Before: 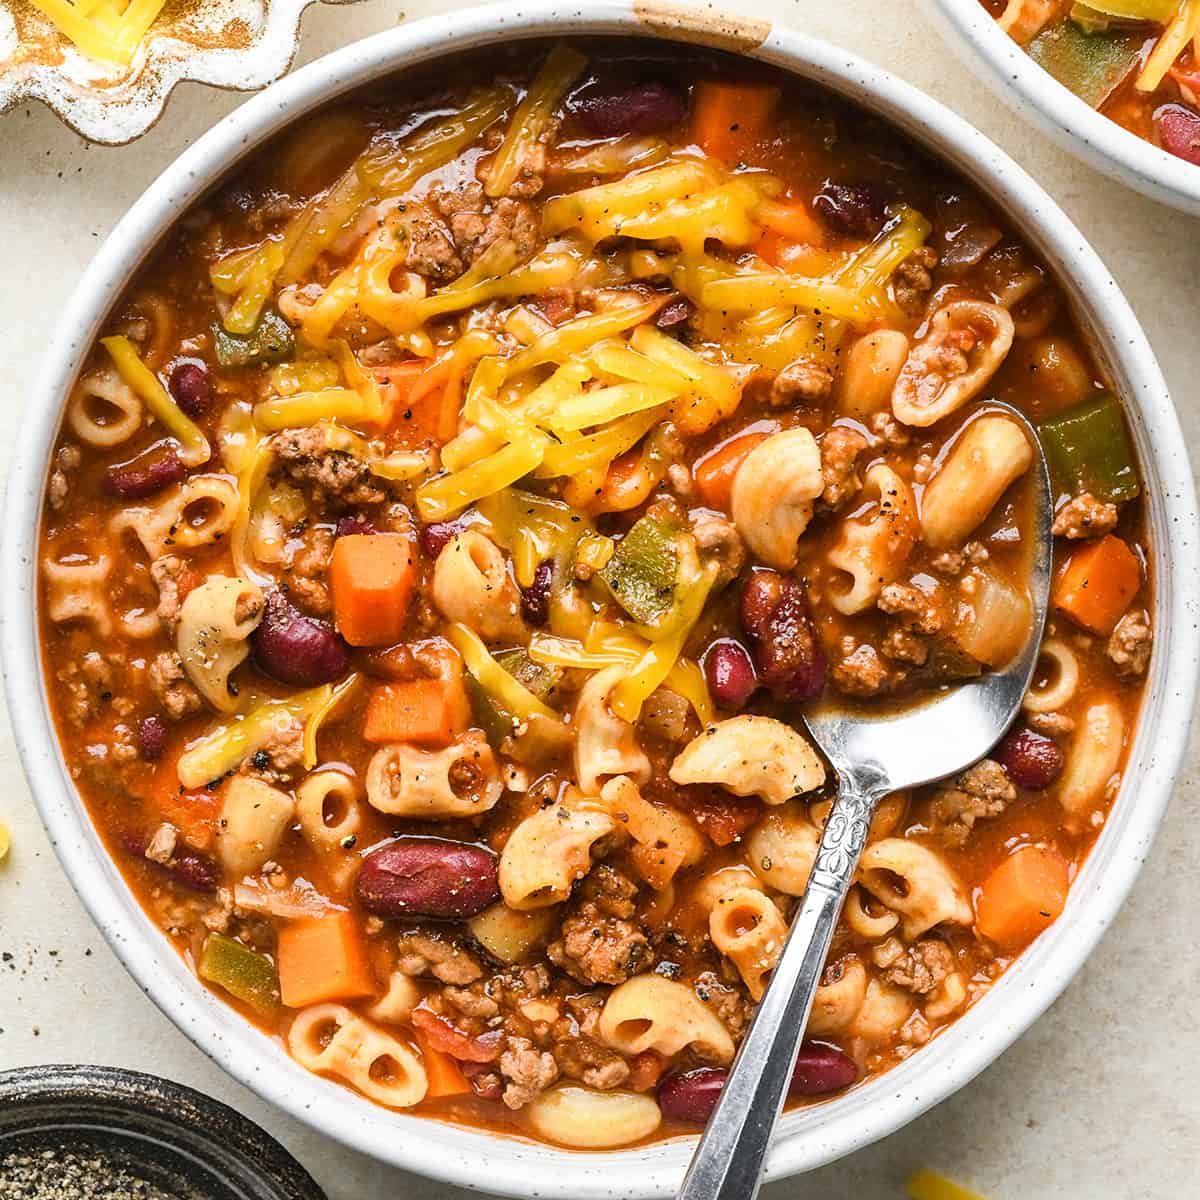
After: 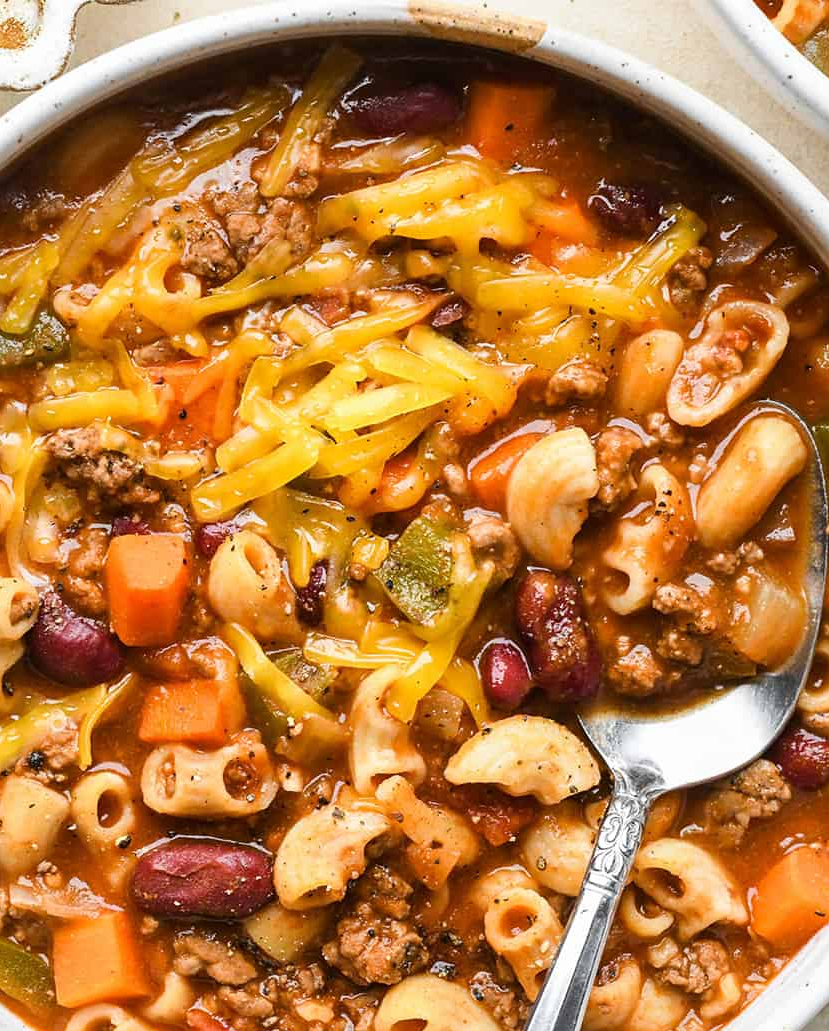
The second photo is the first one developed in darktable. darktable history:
crop: left 18.794%, right 12.064%, bottom 14.039%
